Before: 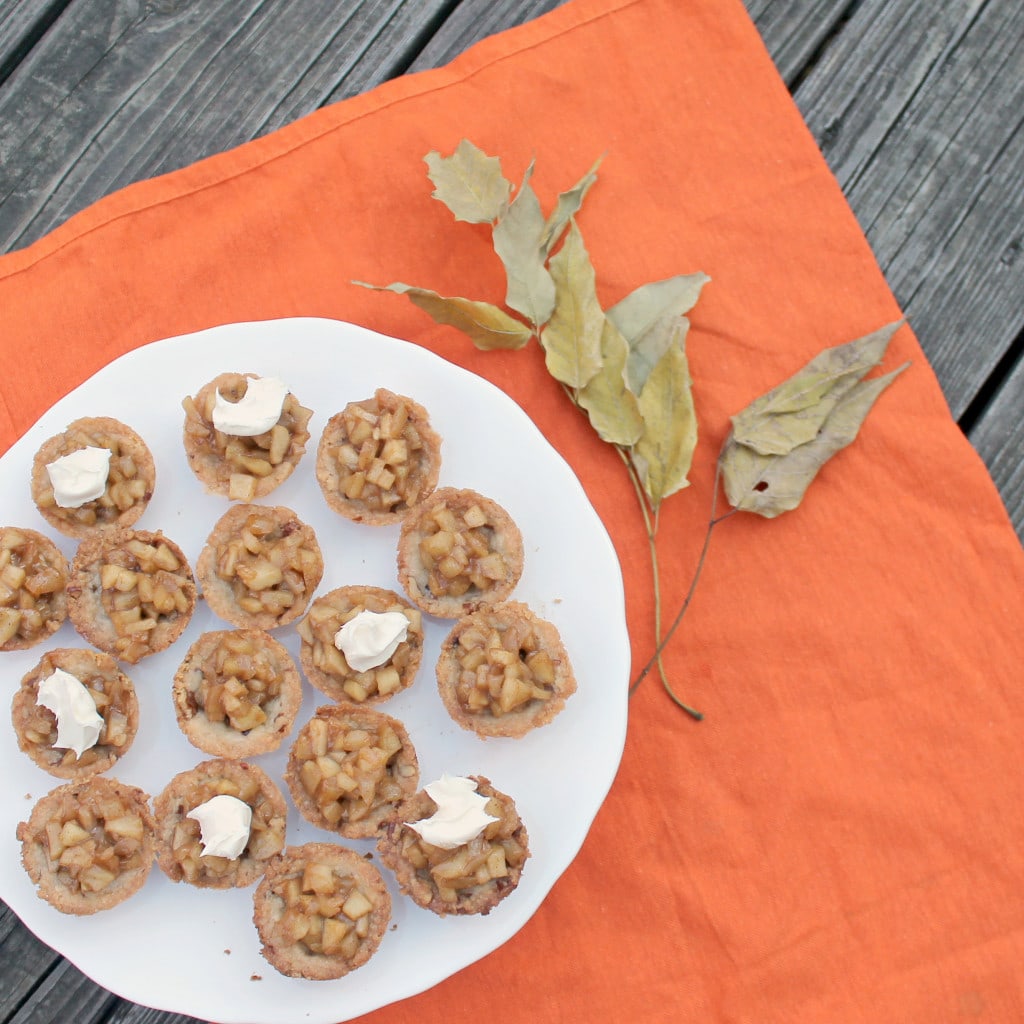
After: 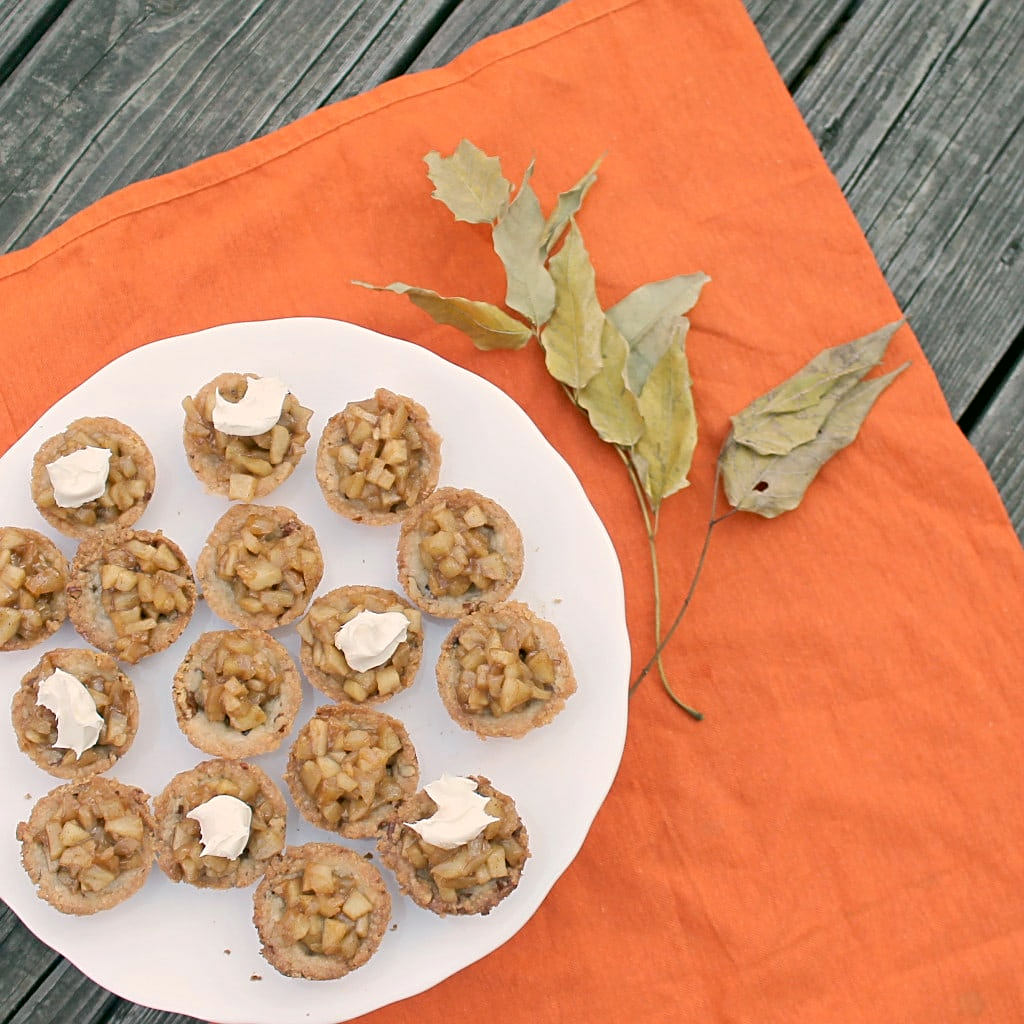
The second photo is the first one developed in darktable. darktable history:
base curve: preserve colors none
color correction: highlights a* 4.51, highlights b* 4.98, shadows a* -7, shadows b* 4.81
sharpen: on, module defaults
